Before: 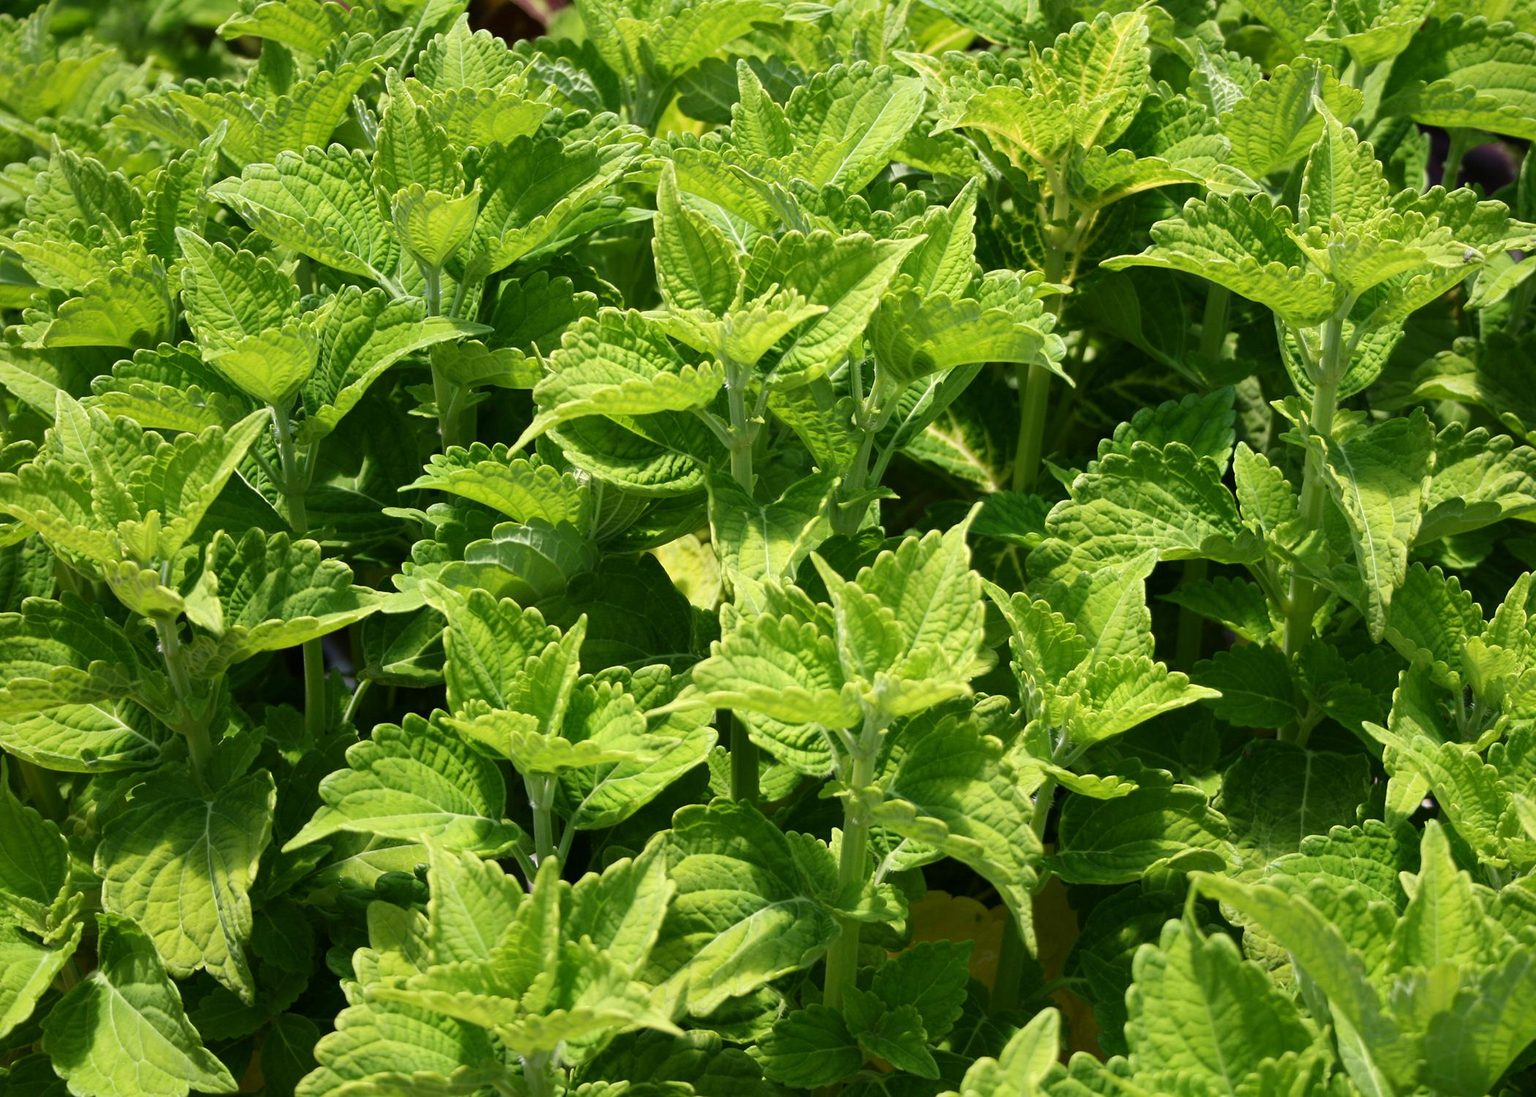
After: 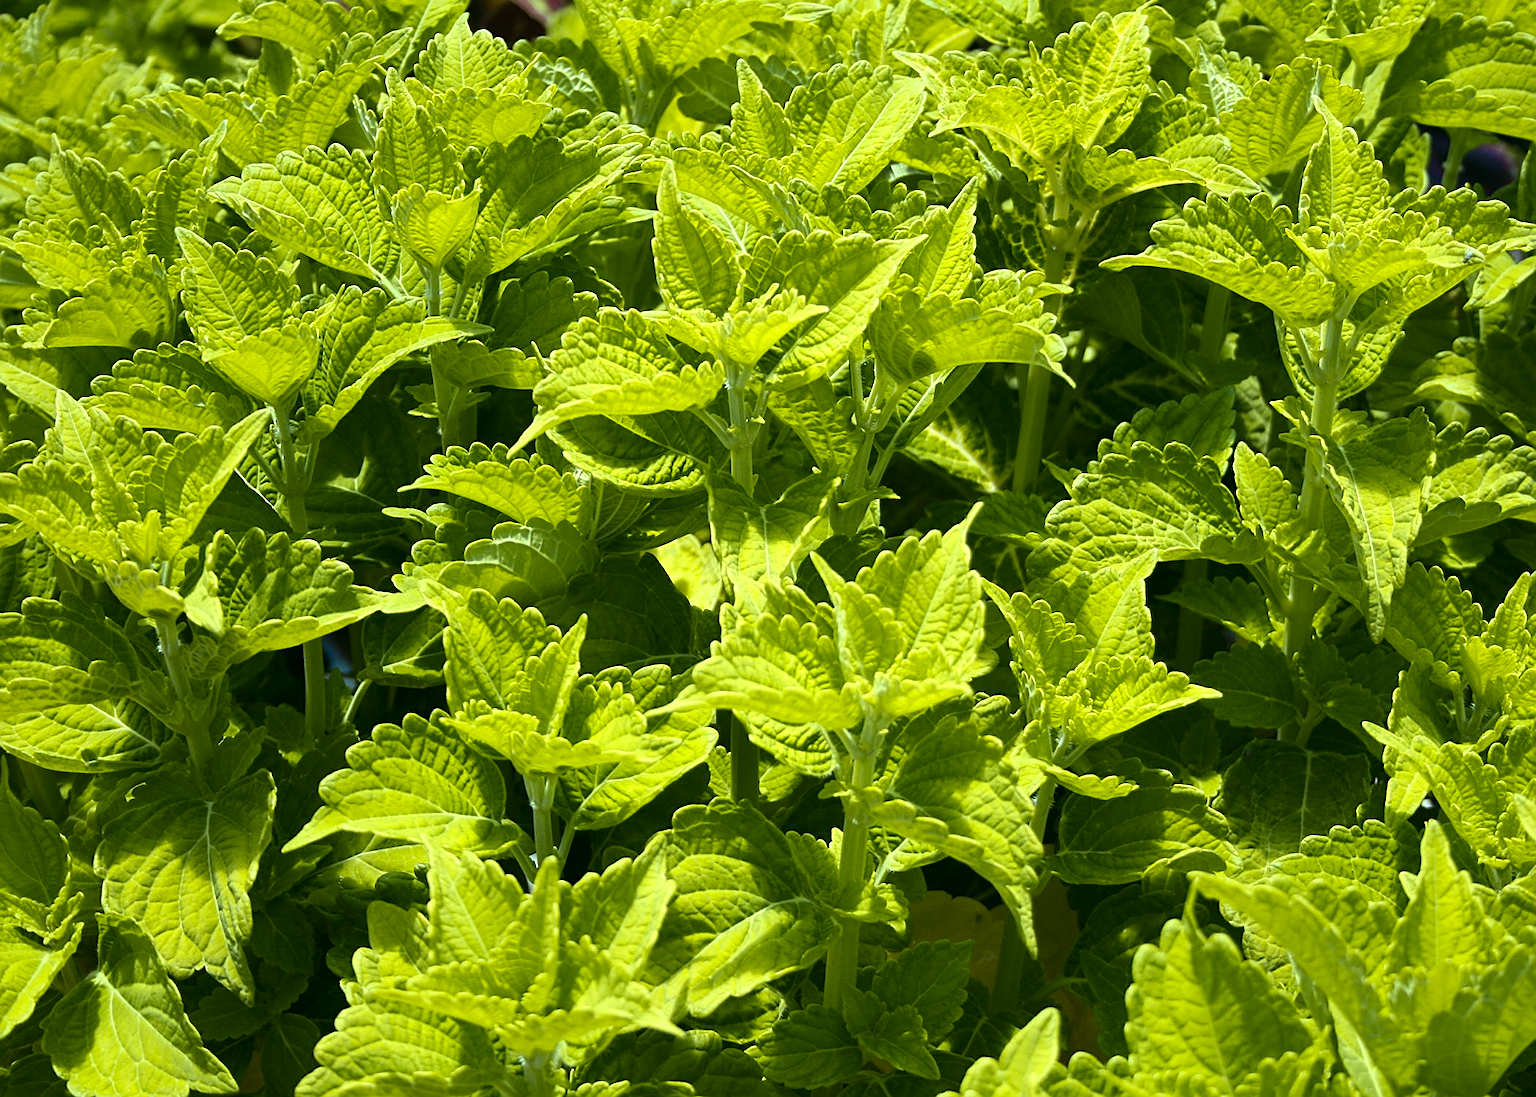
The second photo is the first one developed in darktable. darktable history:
color balance: mode lift, gamma, gain (sRGB), lift [0.997, 0.979, 1.021, 1.011], gamma [1, 1.084, 0.916, 0.998], gain [1, 0.87, 1.13, 1.101], contrast 4.55%, contrast fulcrum 38.24%, output saturation 104.09%
sharpen: on, module defaults
color zones: curves: ch0 [(0.254, 0.492) (0.724, 0.62)]; ch1 [(0.25, 0.528) (0.719, 0.796)]; ch2 [(0, 0.472) (0.25, 0.5) (0.73, 0.184)]
